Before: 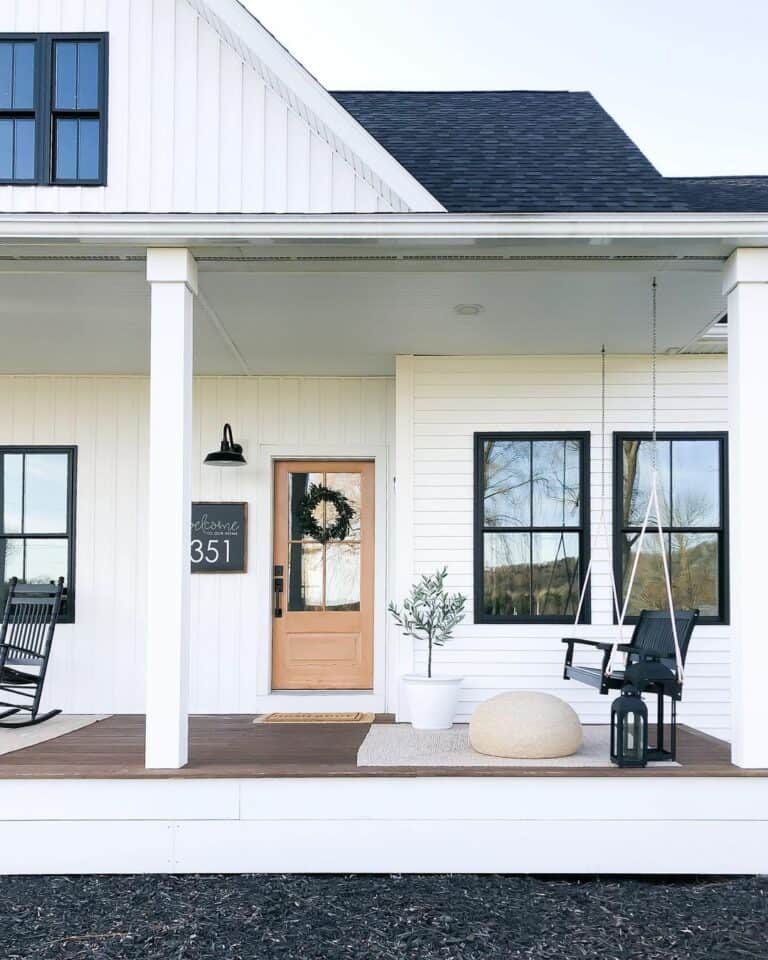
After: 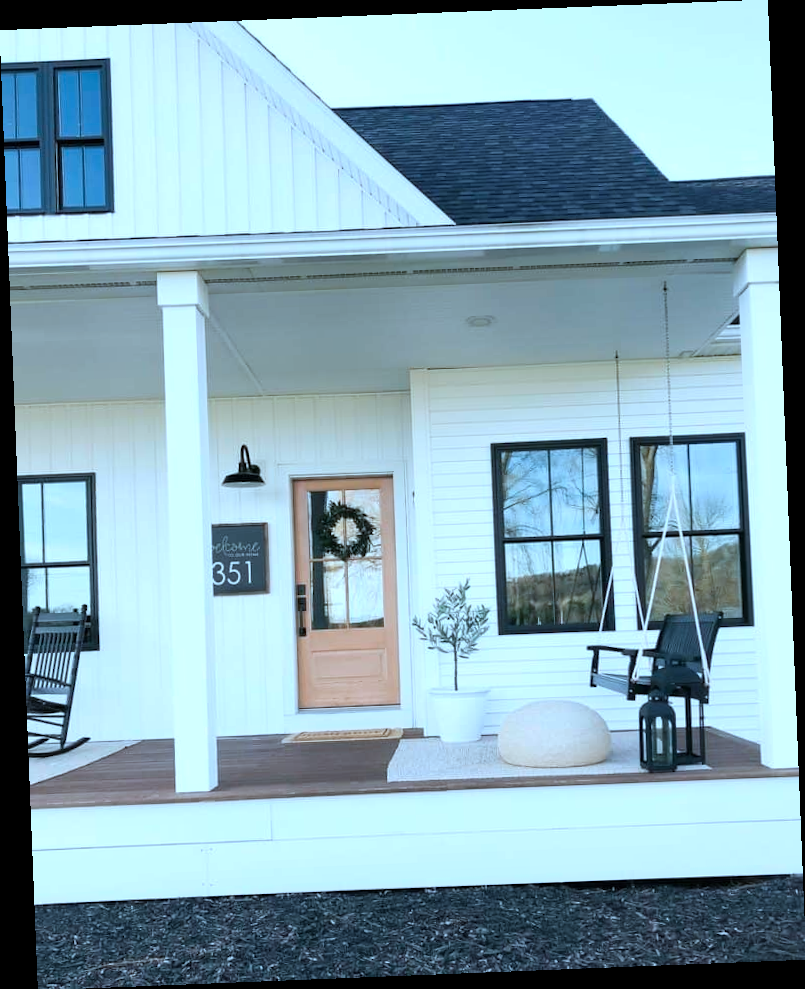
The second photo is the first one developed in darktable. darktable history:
color correction: highlights a* -9.73, highlights b* -21.22
rotate and perspective: rotation -2.29°, automatic cropping off
